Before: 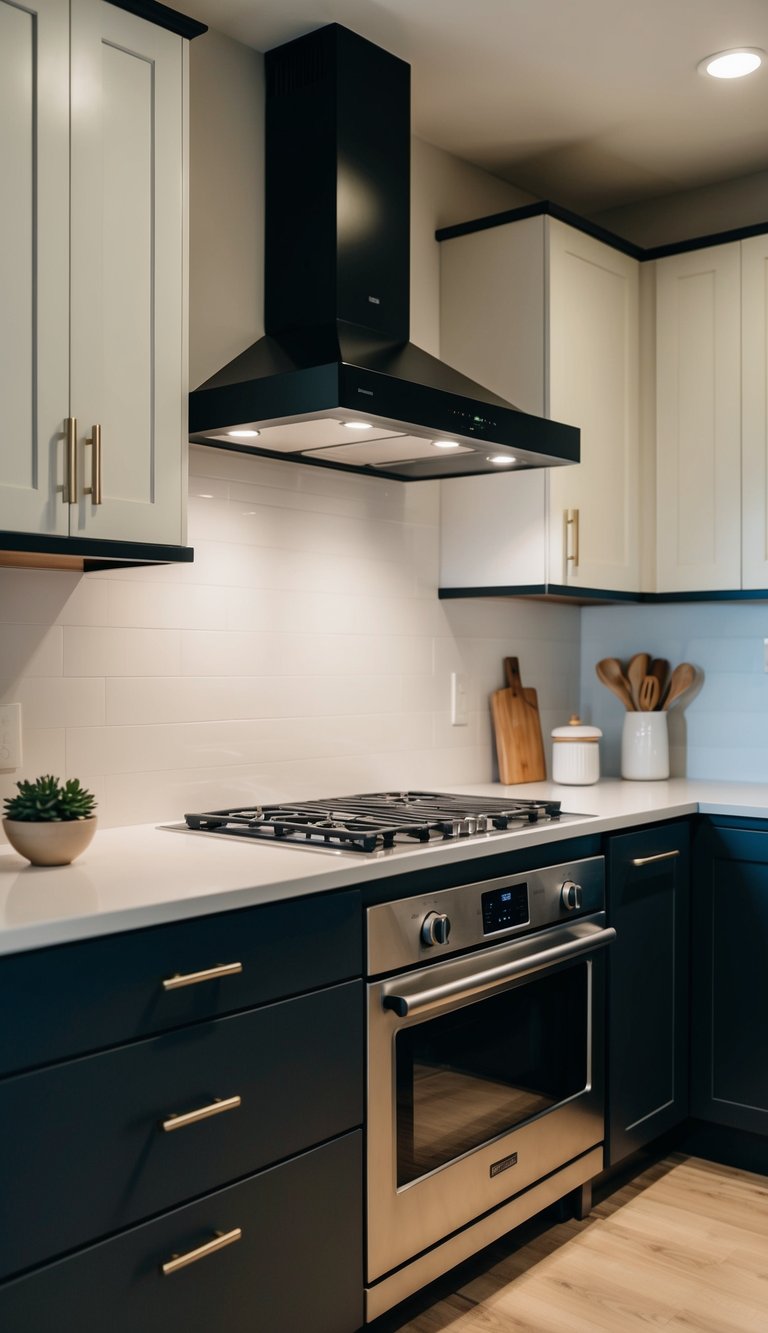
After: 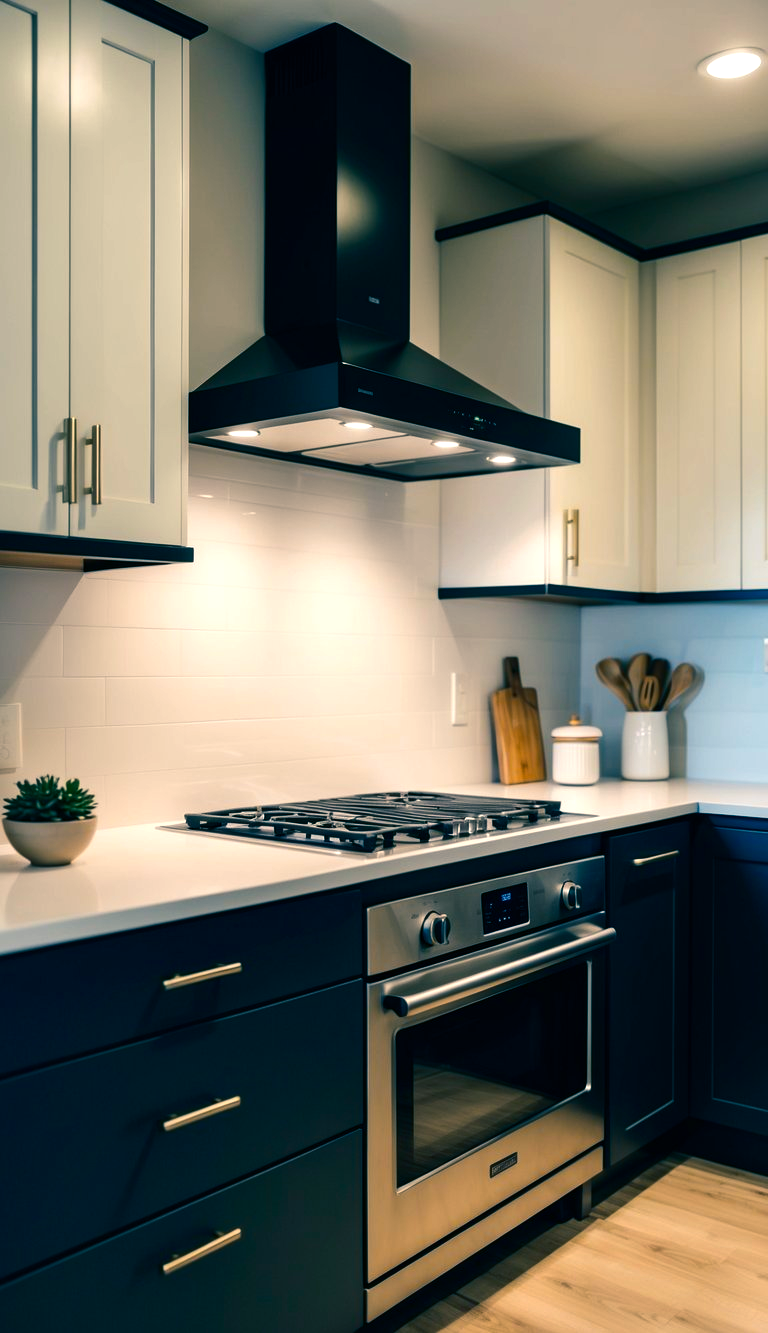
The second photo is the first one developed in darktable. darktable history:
color balance rgb: shadows lift › luminance -29.066%, shadows lift › chroma 10.215%, shadows lift › hue 232.1°, power › chroma 1.009%, power › hue 251.78°, highlights gain › chroma 3.009%, highlights gain › hue 76.55°, perceptual saturation grading › global saturation 25.78%, perceptual brilliance grading › highlights 12.902%, perceptual brilliance grading › mid-tones 8.58%, perceptual brilliance grading › shadows -17.253%, global vibrance 20%
